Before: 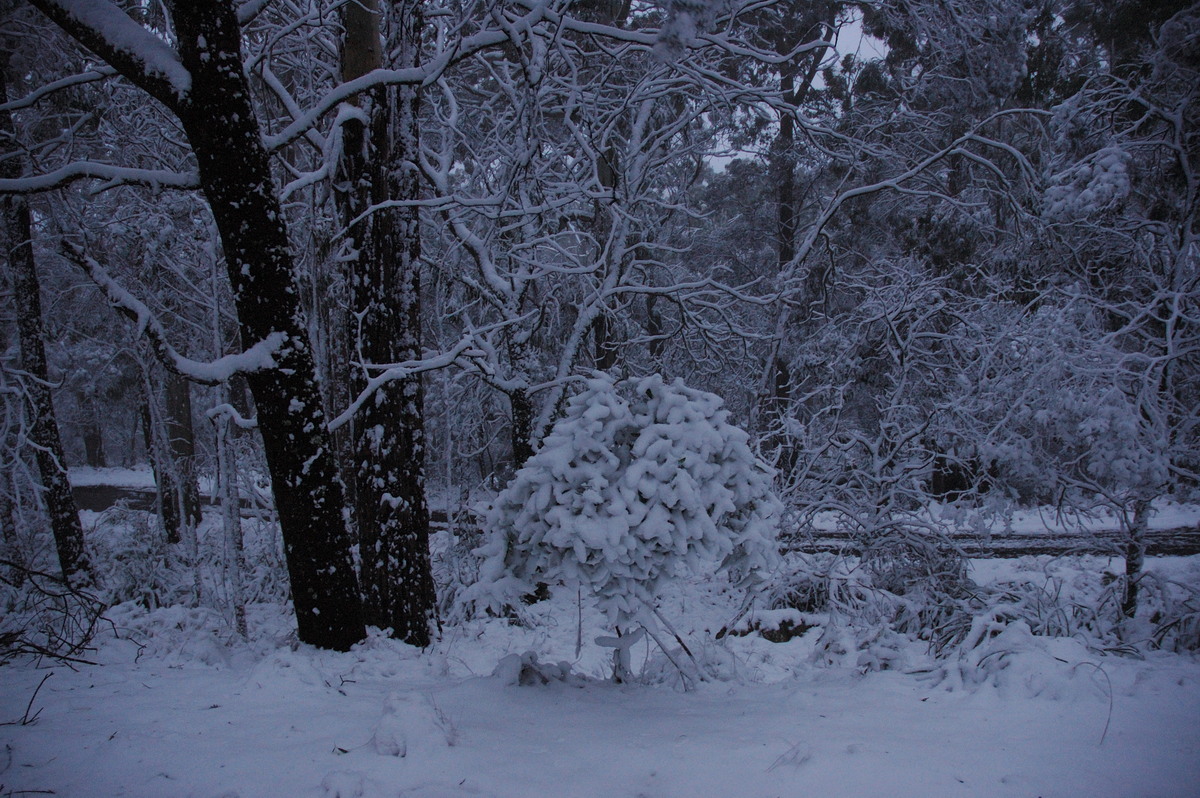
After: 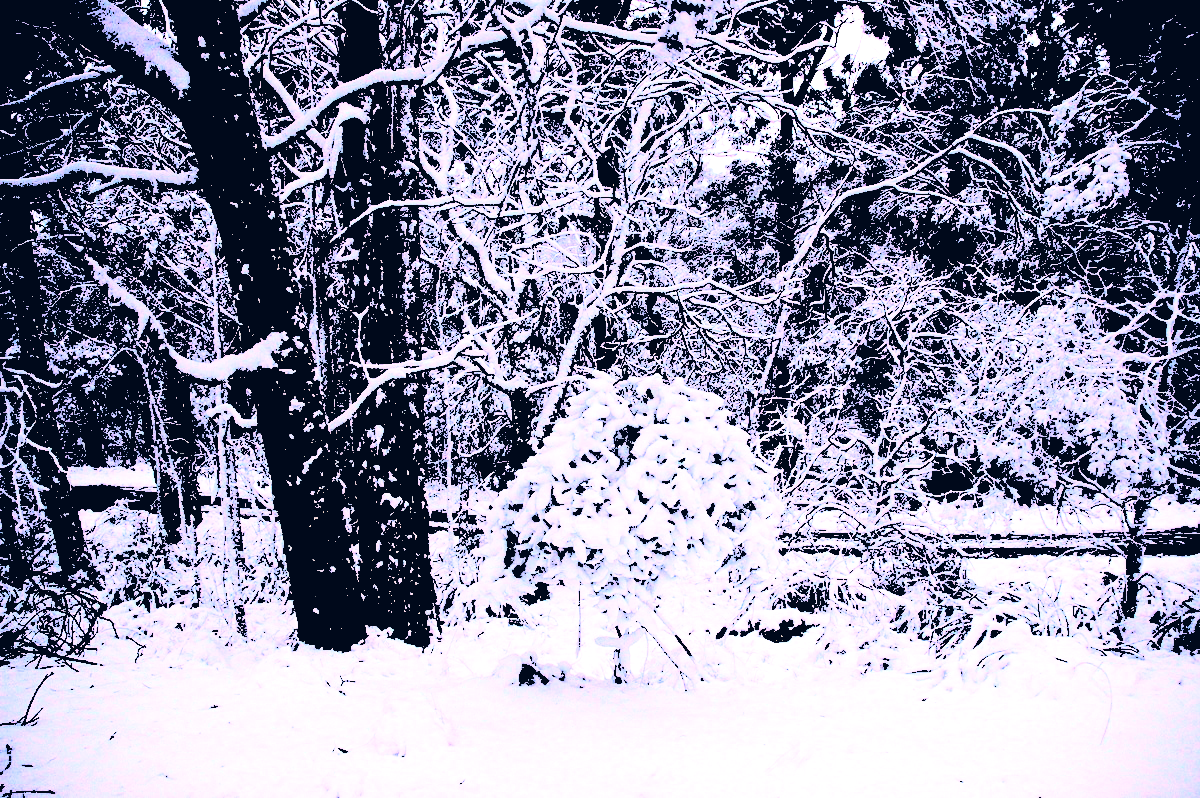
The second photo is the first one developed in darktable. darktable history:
color correction: highlights a* 10.32, highlights b* 14.66, shadows a* -9.59, shadows b* -15.02
local contrast: mode bilateral grid, contrast 100, coarseness 100, detail 94%, midtone range 0.2
levels: levels [0.246, 0.246, 0.506]
